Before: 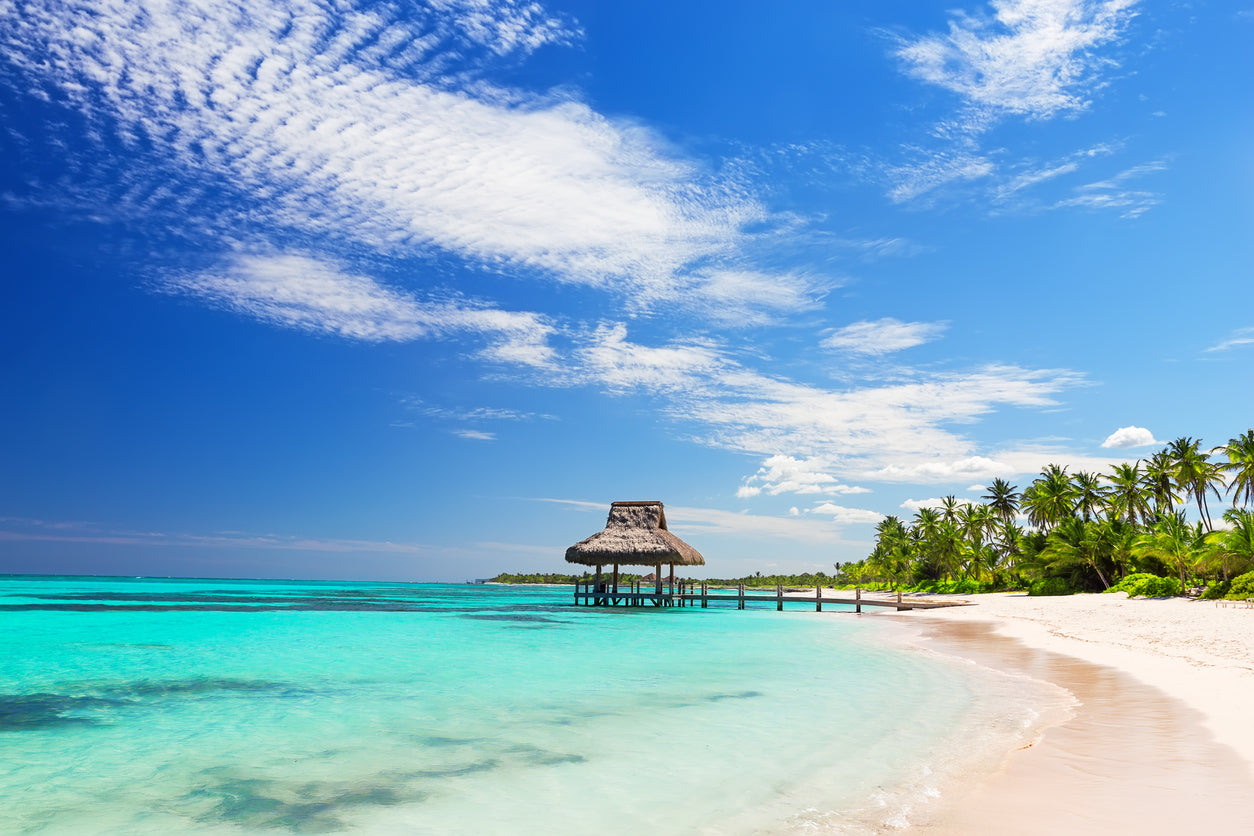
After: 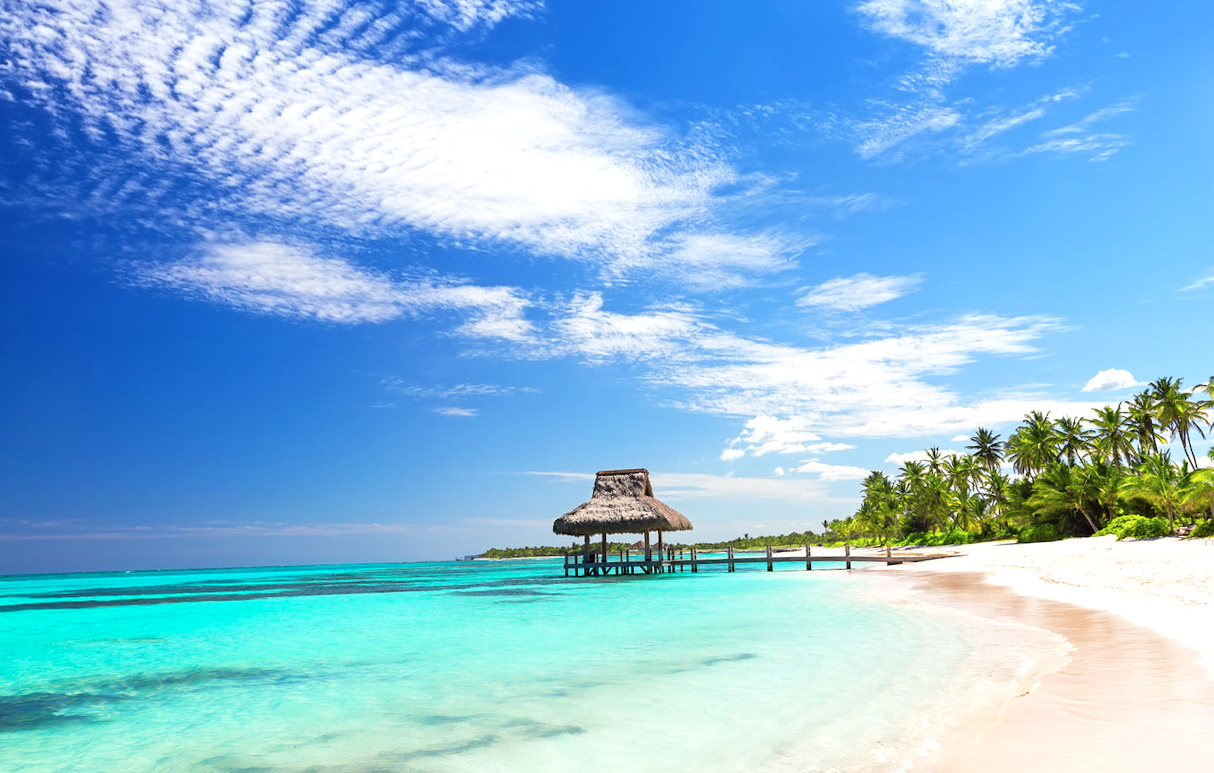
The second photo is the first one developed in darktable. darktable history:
rotate and perspective: rotation -3°, crop left 0.031, crop right 0.968, crop top 0.07, crop bottom 0.93
color zones: curves: ch1 [(0, 0.469) (0.001, 0.469) (0.12, 0.446) (0.248, 0.469) (0.5, 0.5) (0.748, 0.5) (0.999, 0.469) (1, 0.469)]
exposure: black level correction 0, exposure 0.3 EV, compensate highlight preservation false
color correction: highlights a* -0.182, highlights b* -0.124
